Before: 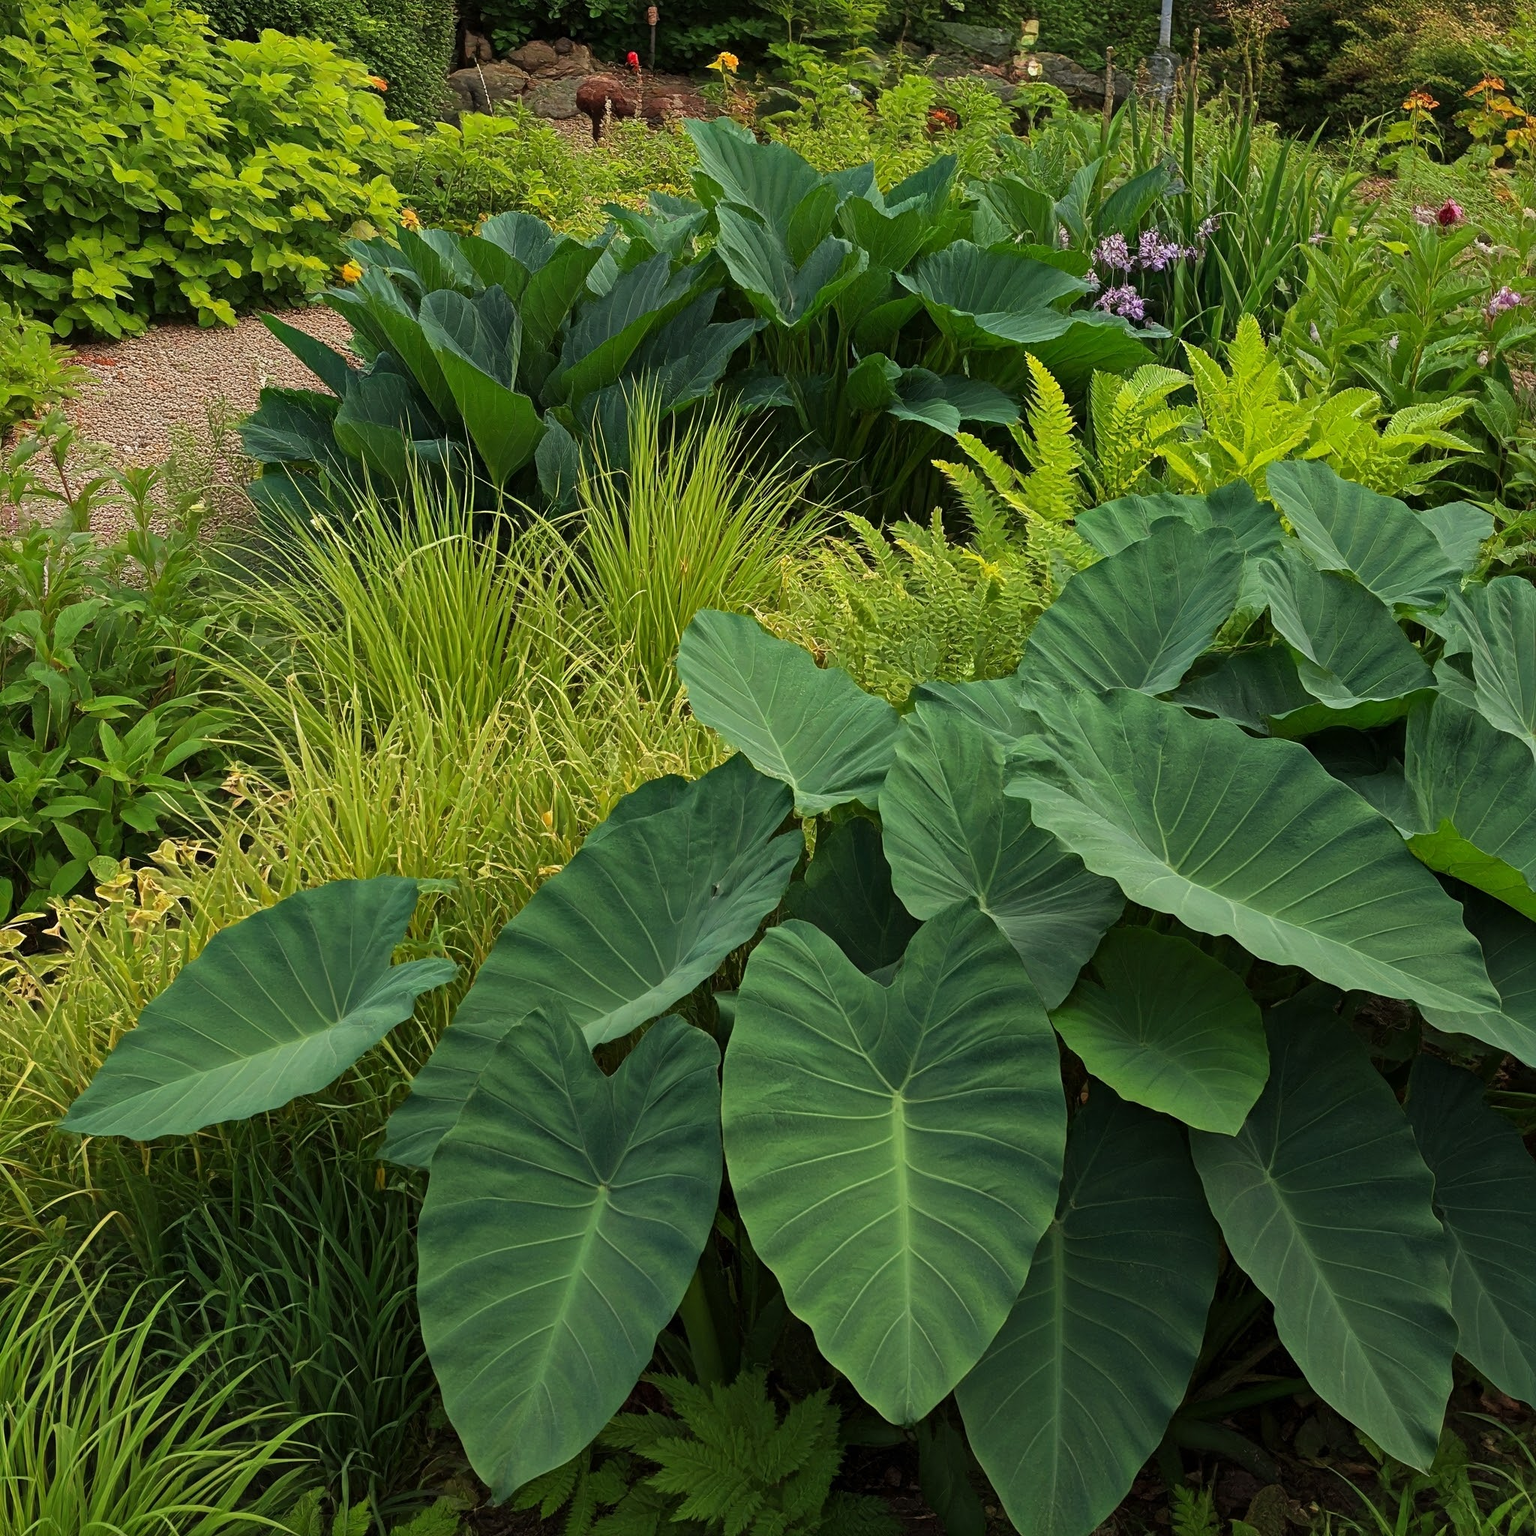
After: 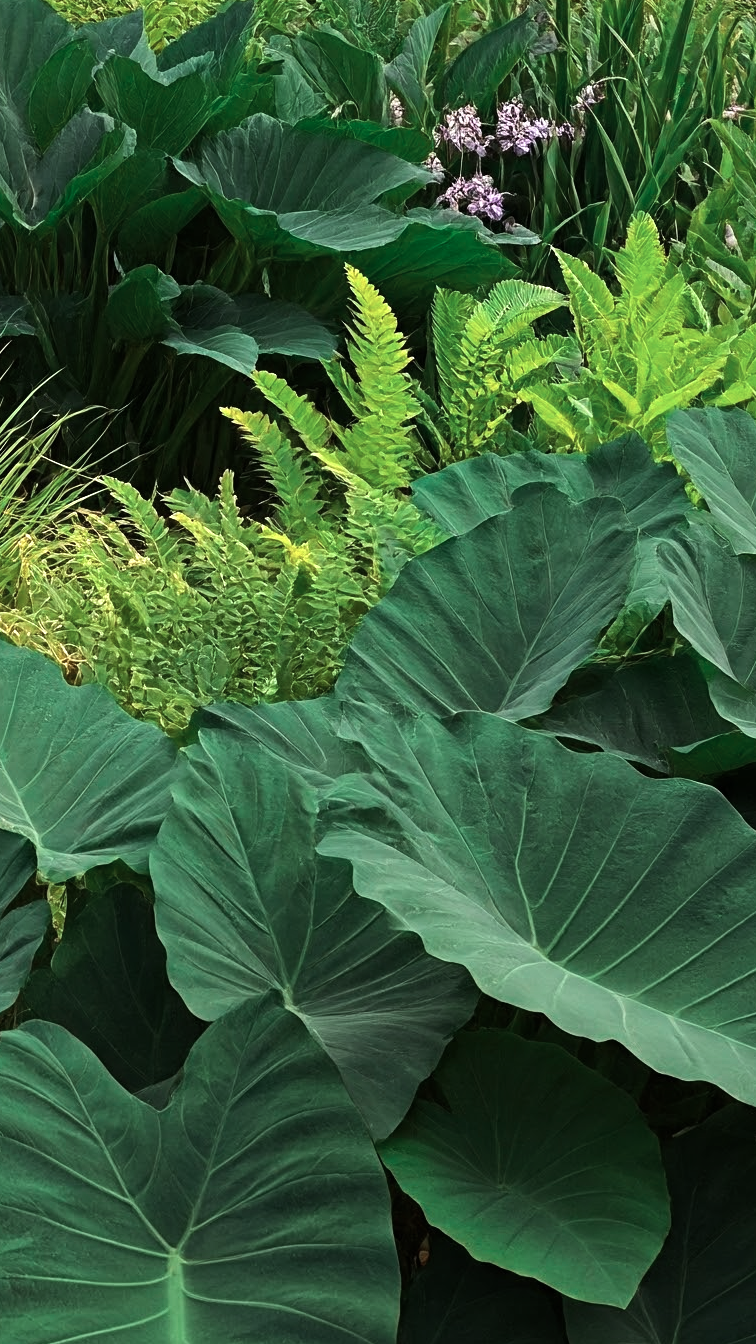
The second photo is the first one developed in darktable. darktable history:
crop and rotate: left 49.936%, top 10.094%, right 13.136%, bottom 24.256%
color zones: curves: ch0 [(0, 0.5) (0.125, 0.4) (0.25, 0.5) (0.375, 0.4) (0.5, 0.4) (0.625, 0.6) (0.75, 0.6) (0.875, 0.5)]; ch1 [(0, 0.4) (0.125, 0.5) (0.25, 0.4) (0.375, 0.4) (0.5, 0.4) (0.625, 0.4) (0.75, 0.5) (0.875, 0.4)]; ch2 [(0, 0.6) (0.125, 0.5) (0.25, 0.5) (0.375, 0.6) (0.5, 0.6) (0.625, 0.5) (0.75, 0.5) (0.875, 0.5)]
tone equalizer: -8 EV -0.75 EV, -7 EV -0.7 EV, -6 EV -0.6 EV, -5 EV -0.4 EV, -3 EV 0.4 EV, -2 EV 0.6 EV, -1 EV 0.7 EV, +0 EV 0.75 EV, edges refinement/feathering 500, mask exposure compensation -1.57 EV, preserve details no
